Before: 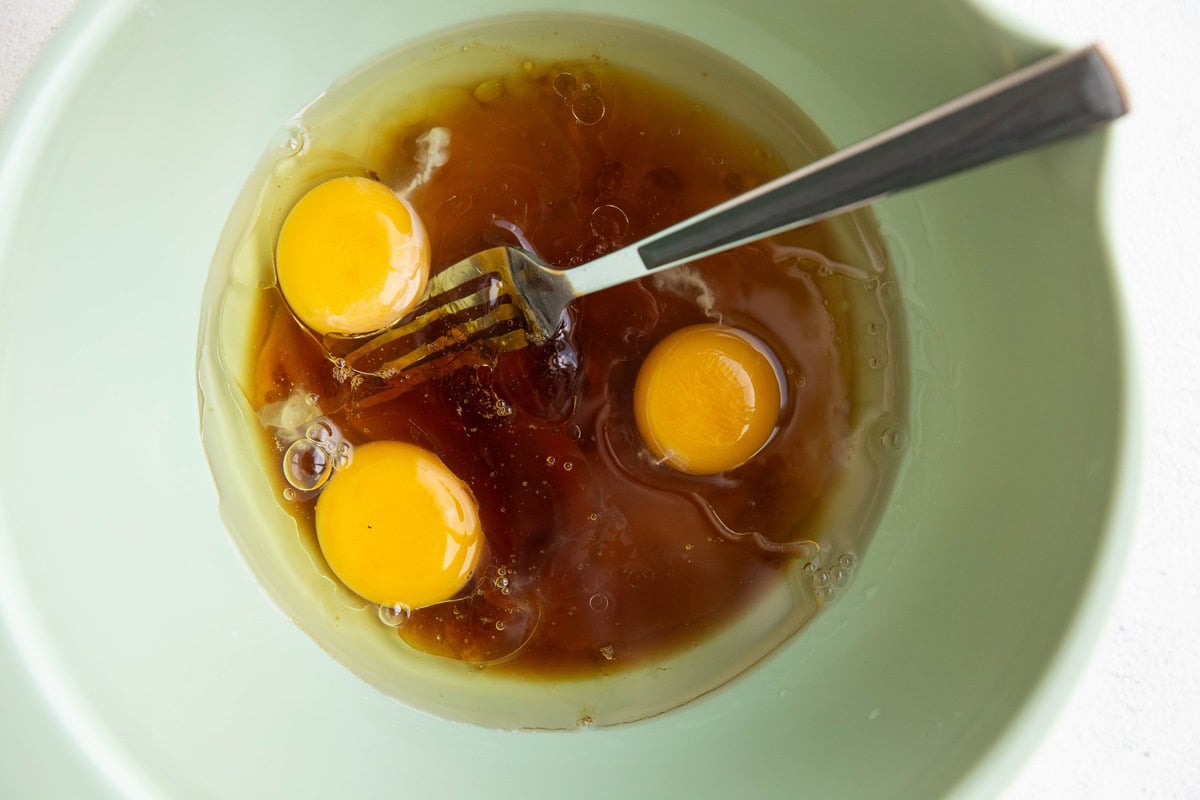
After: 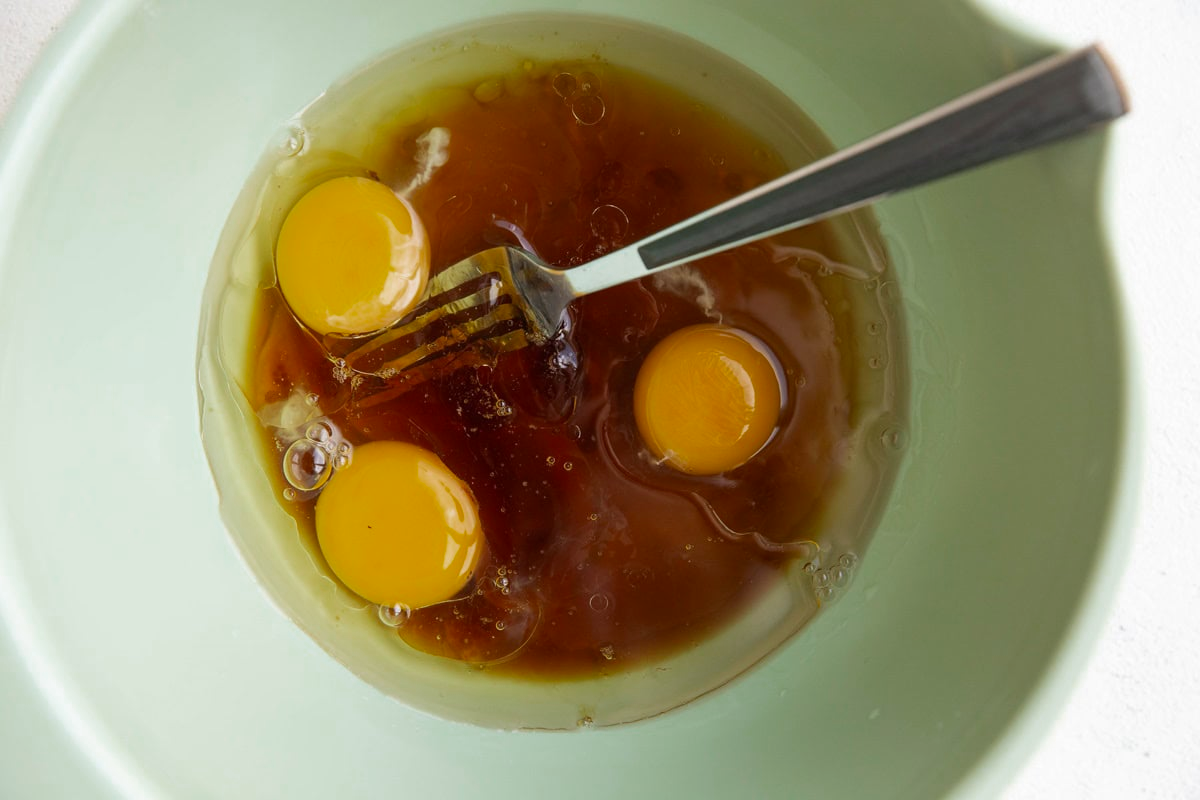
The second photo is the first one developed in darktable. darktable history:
color zones: curves: ch0 [(0, 0.425) (0.143, 0.422) (0.286, 0.42) (0.429, 0.419) (0.571, 0.419) (0.714, 0.42) (0.857, 0.422) (1, 0.425)]
